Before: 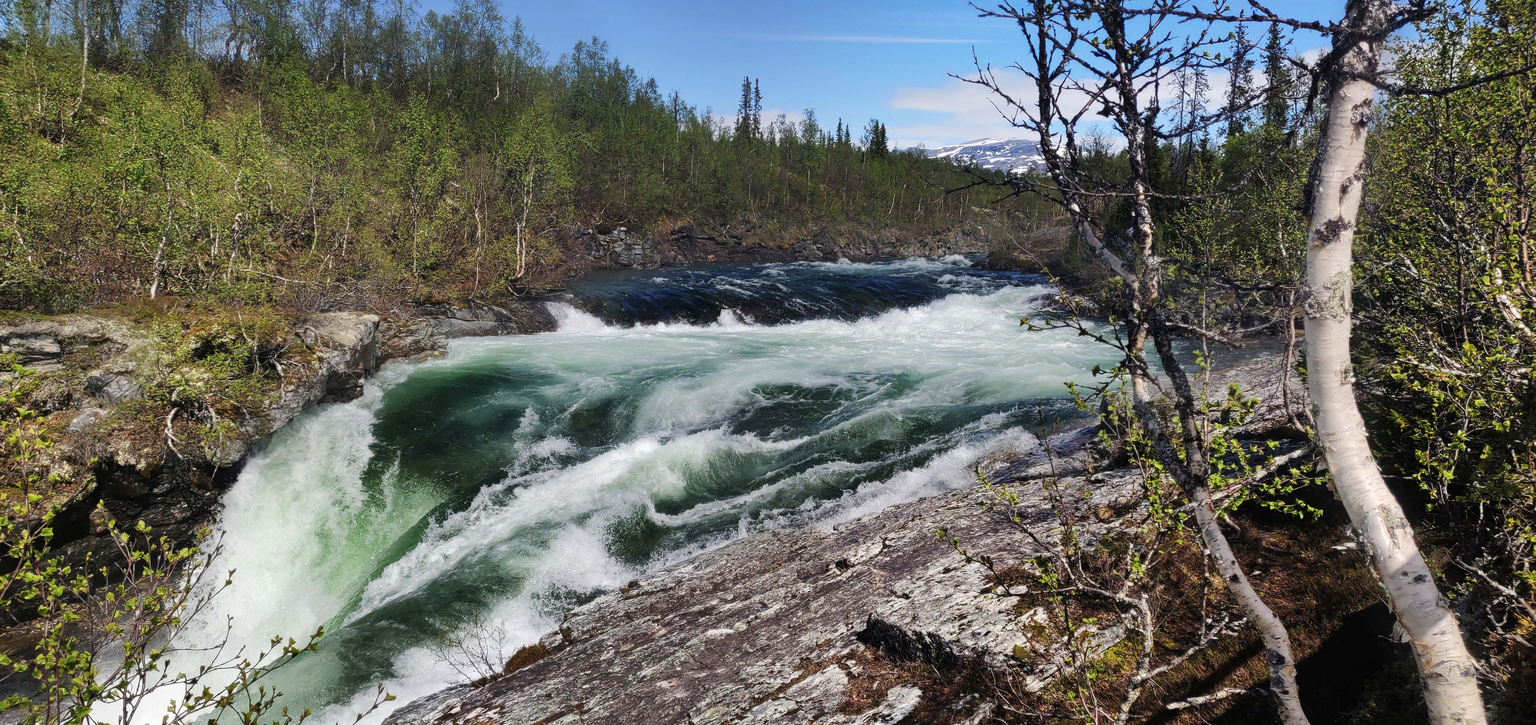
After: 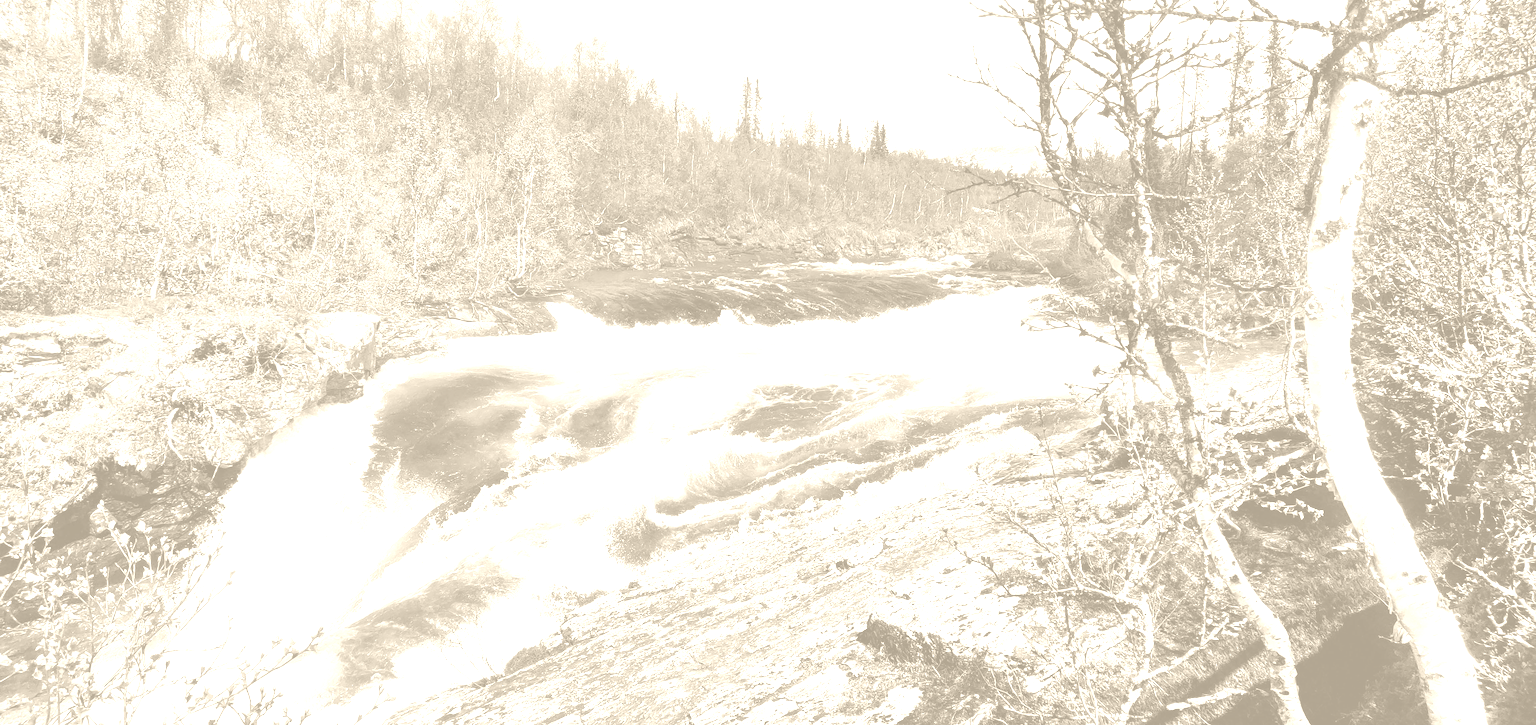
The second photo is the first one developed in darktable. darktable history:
base curve: curves: ch0 [(0, 0) (0.495, 0.917) (1, 1)], preserve colors none
exposure: black level correction 0.002, exposure 0.15 EV, compensate highlight preservation false
colorize: hue 36°, saturation 71%, lightness 80.79%
